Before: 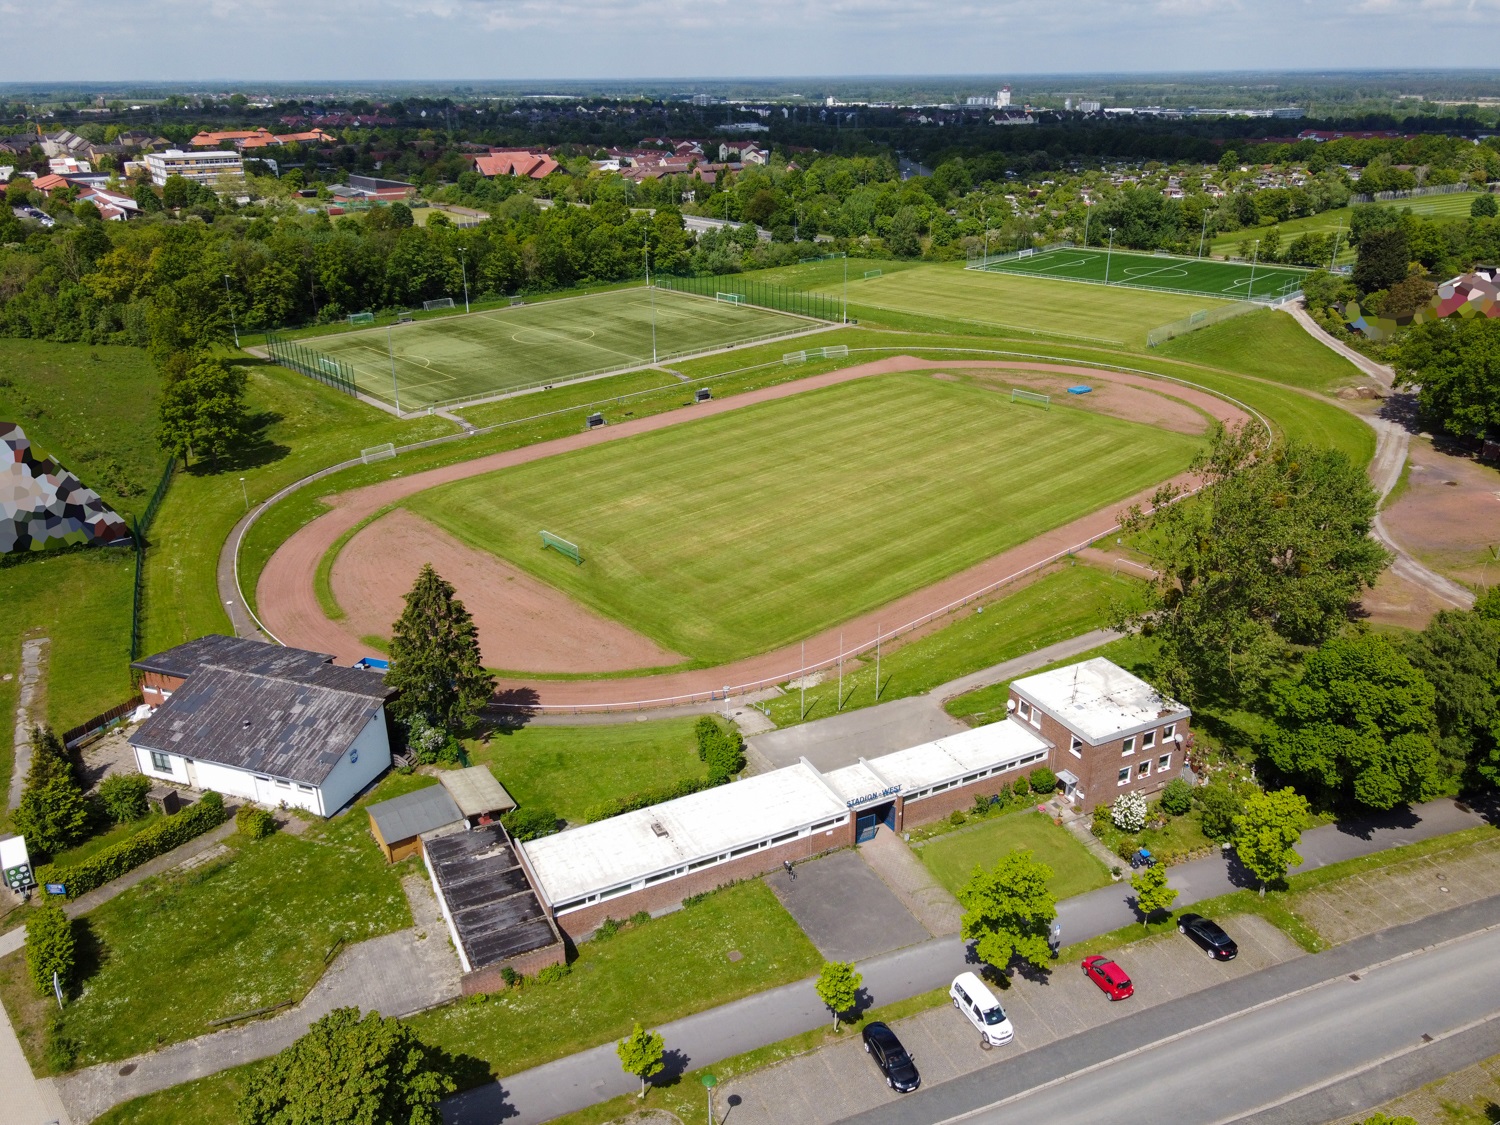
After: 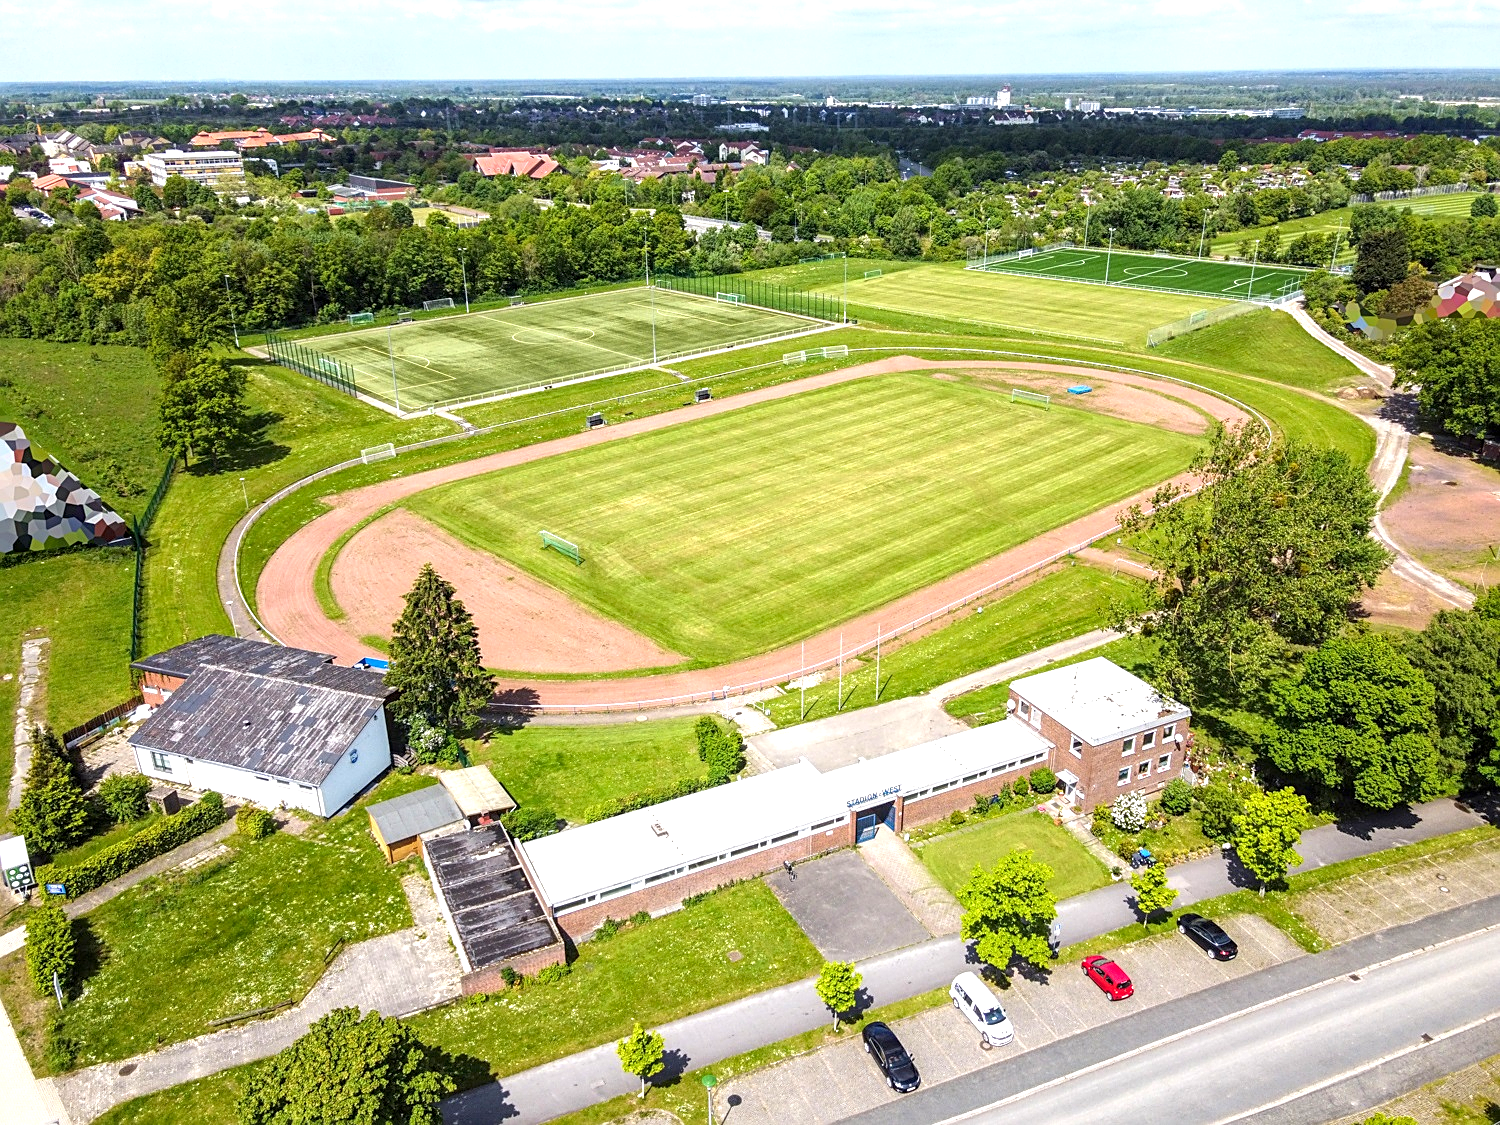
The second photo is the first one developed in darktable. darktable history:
sharpen: on, module defaults
exposure: black level correction 0.001, exposure 1.052 EV, compensate exposure bias true, compensate highlight preservation false
local contrast: on, module defaults
tone equalizer: on, module defaults
